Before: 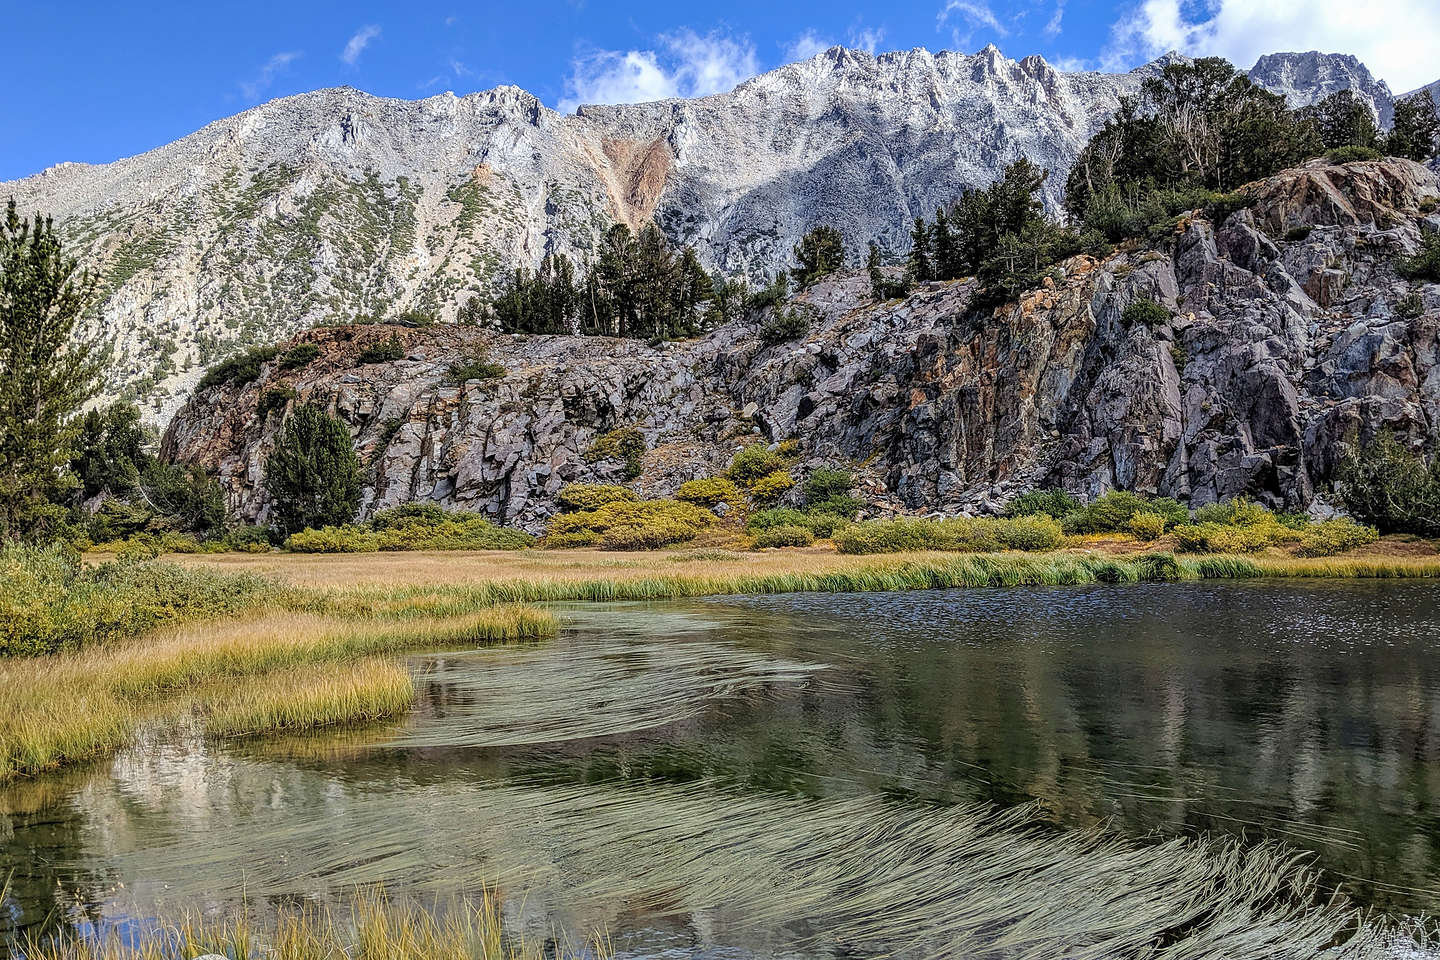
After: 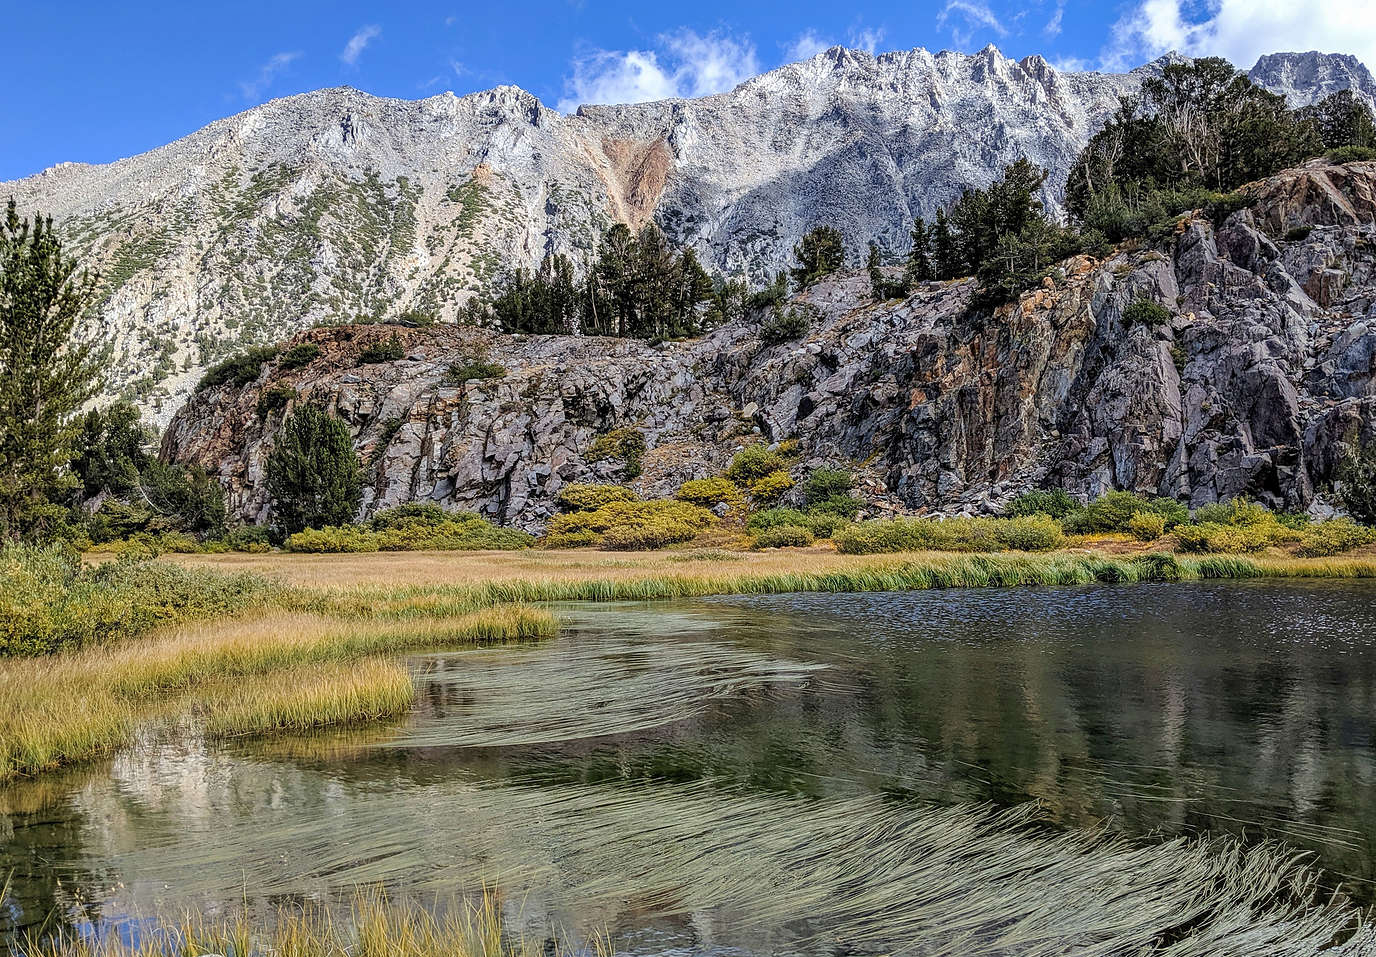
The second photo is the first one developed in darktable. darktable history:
shadows and highlights: shadows 3.34, highlights -16.67, soften with gaussian
crop: right 4.128%, bottom 0.043%
tone equalizer: edges refinement/feathering 500, mask exposure compensation -1.57 EV, preserve details no
